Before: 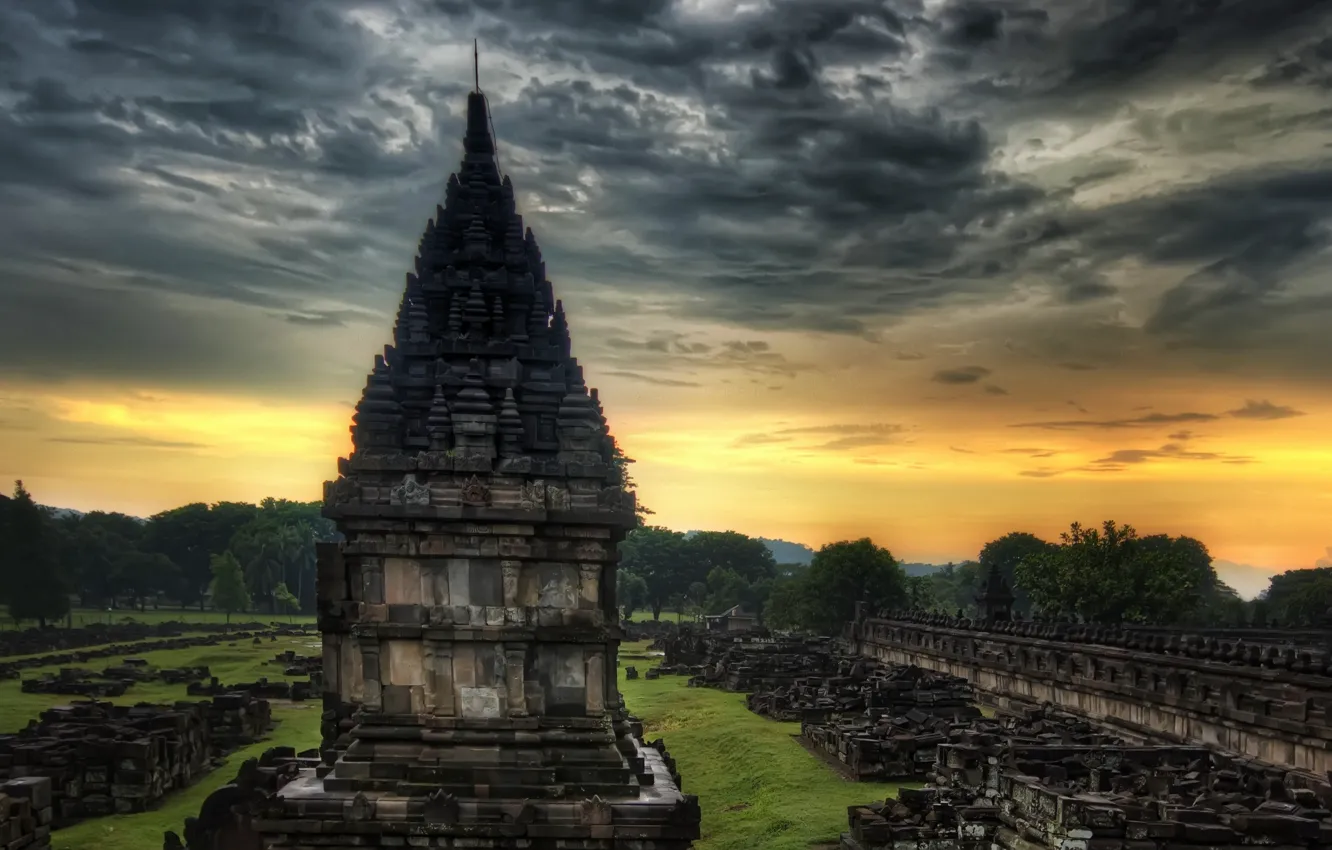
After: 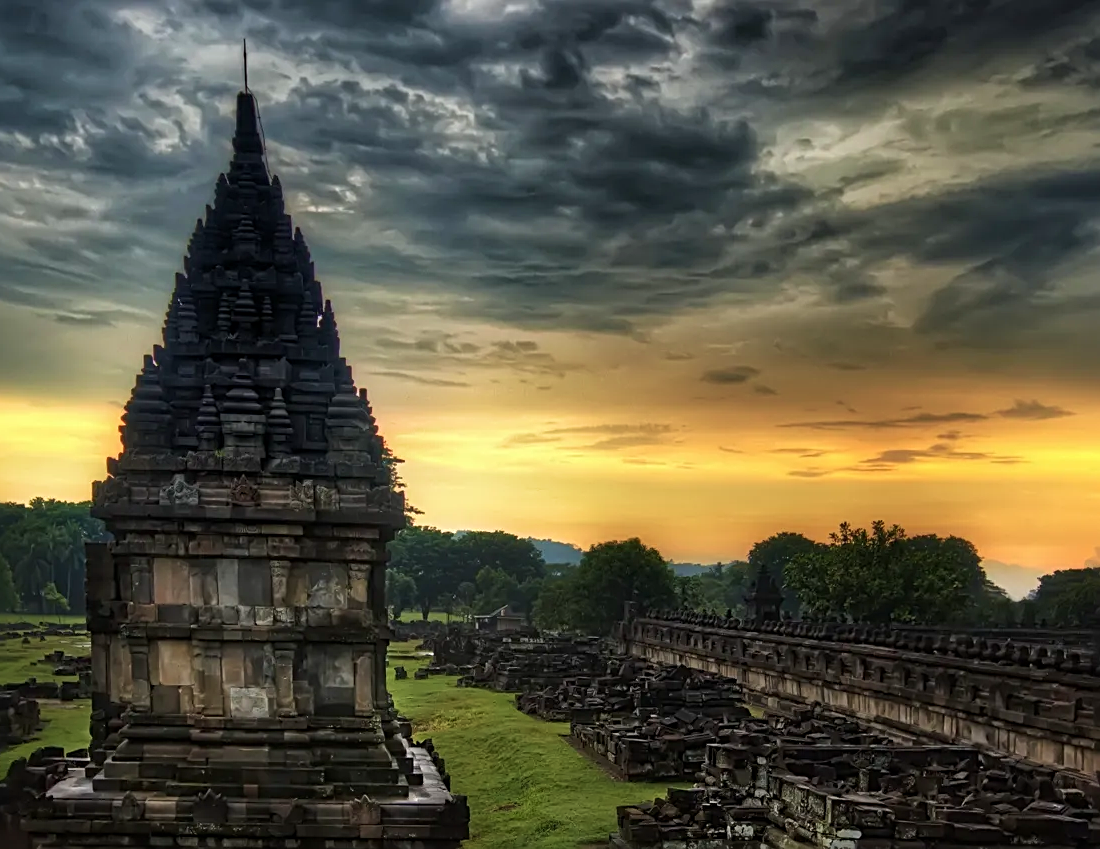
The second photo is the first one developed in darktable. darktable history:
velvia: on, module defaults
crop: left 17.383%, bottom 0.018%
sharpen: radius 2.763
